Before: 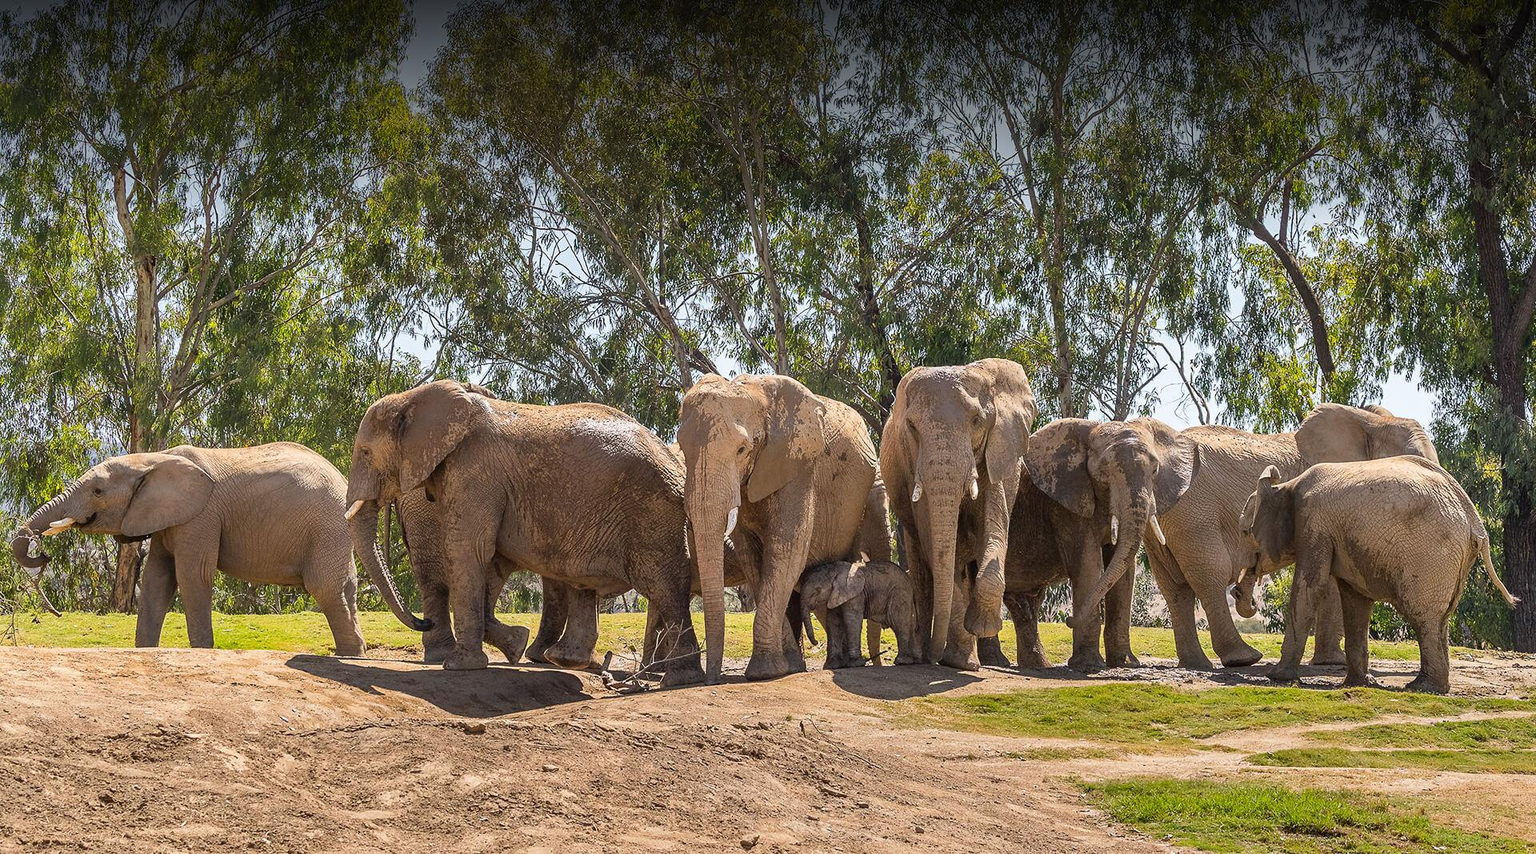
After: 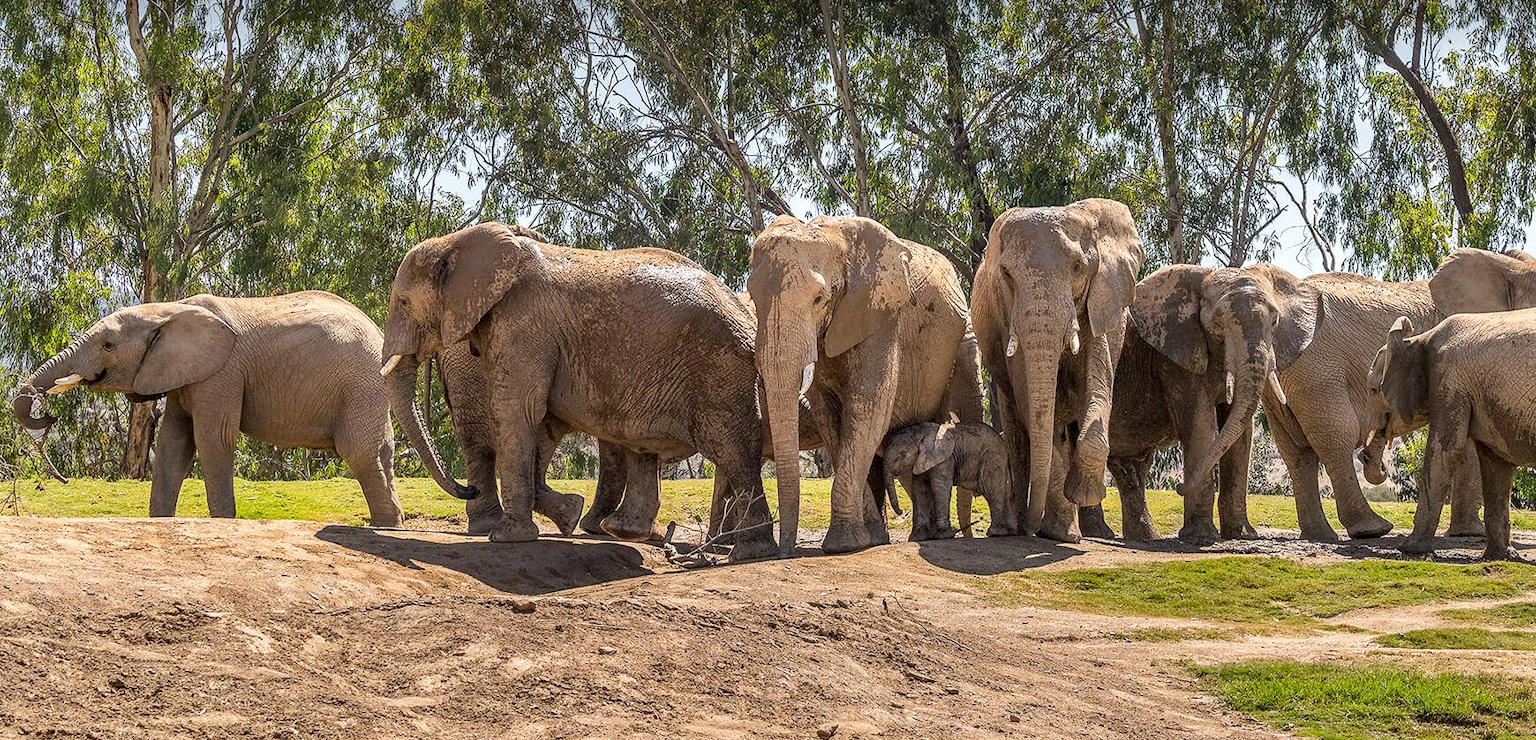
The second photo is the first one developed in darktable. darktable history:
local contrast: detail 130%
crop: top 20.954%, right 9.35%, bottom 0.323%
